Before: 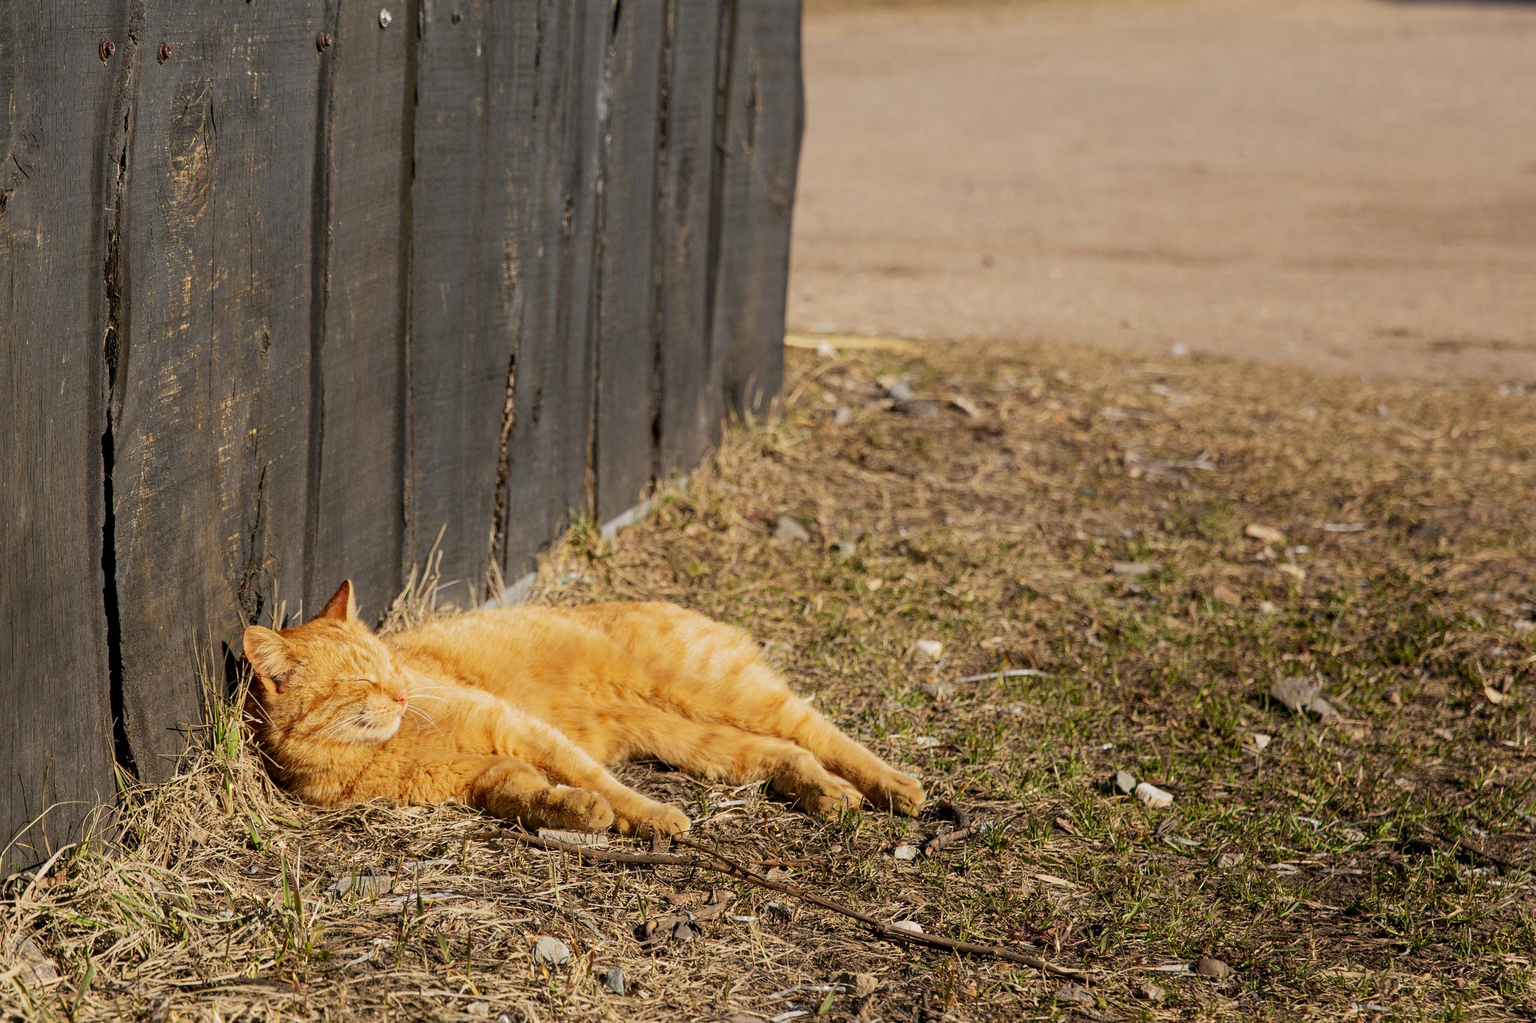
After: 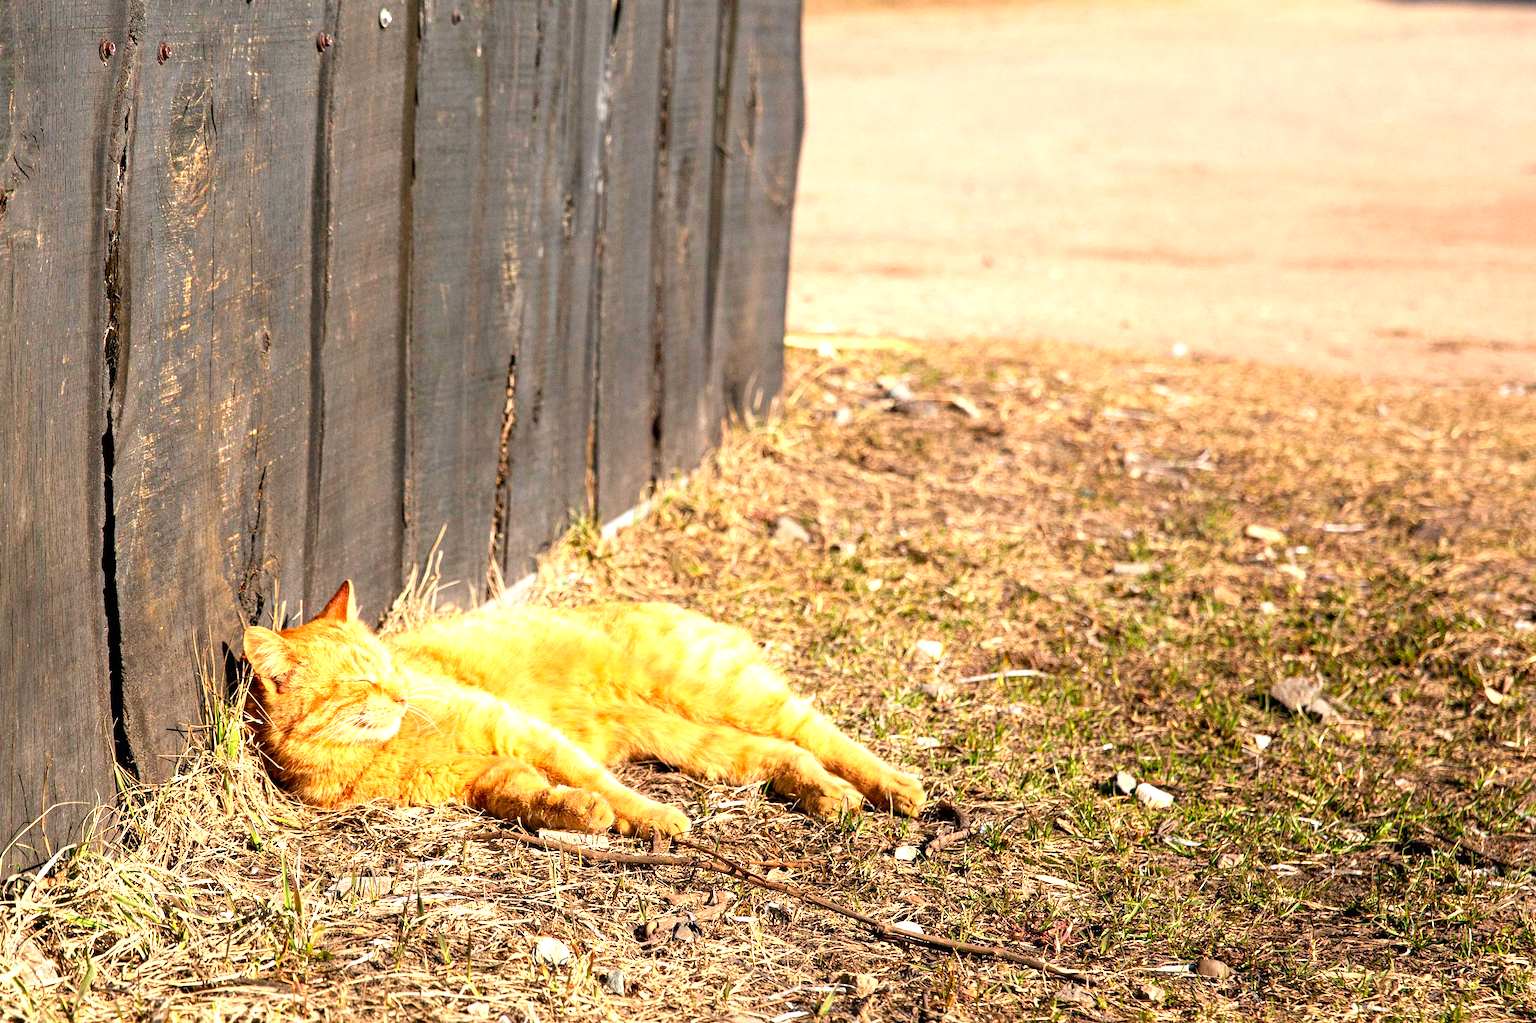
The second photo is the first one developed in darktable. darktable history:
exposure: black level correction 0, exposure 1.29 EV, compensate highlight preservation false
